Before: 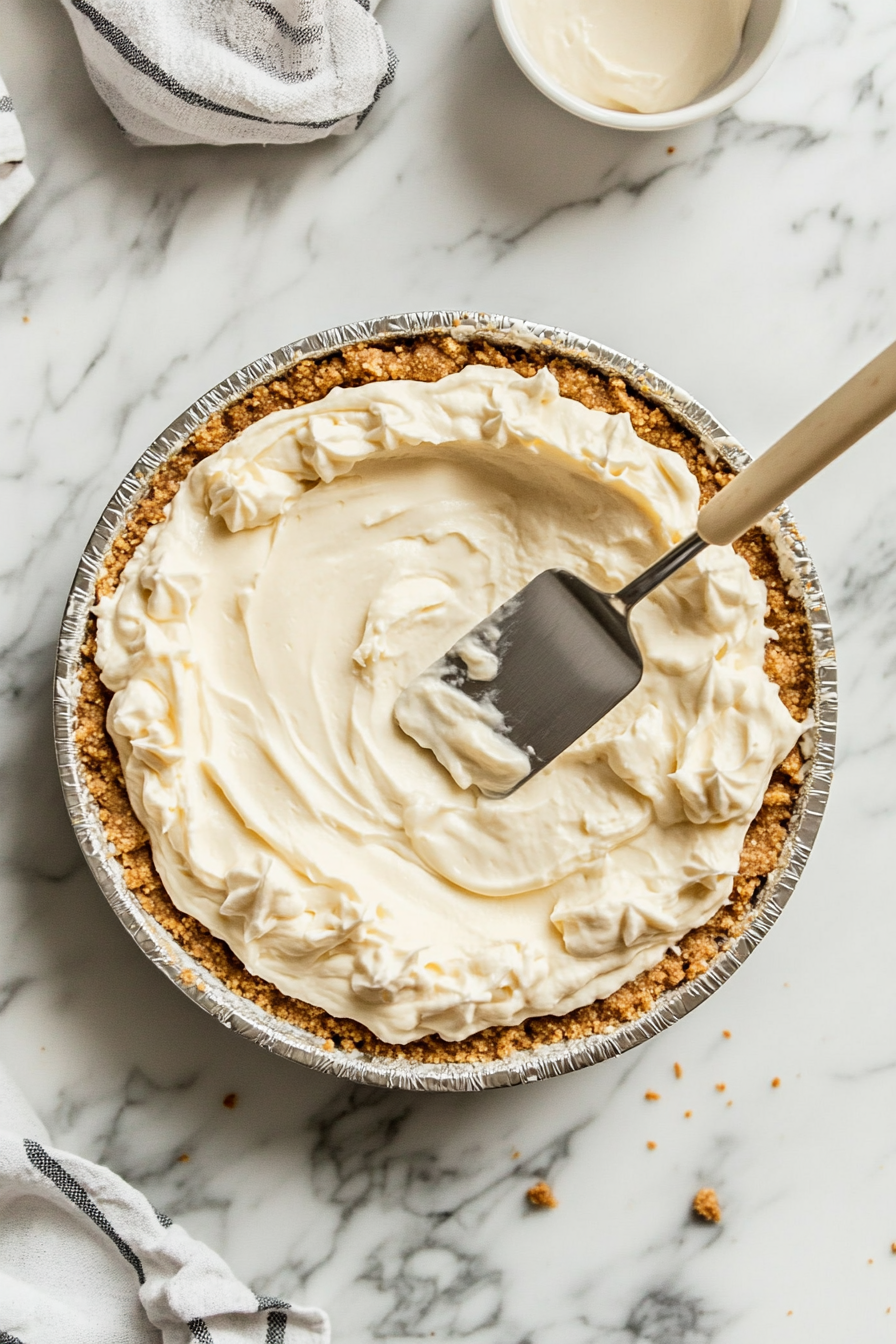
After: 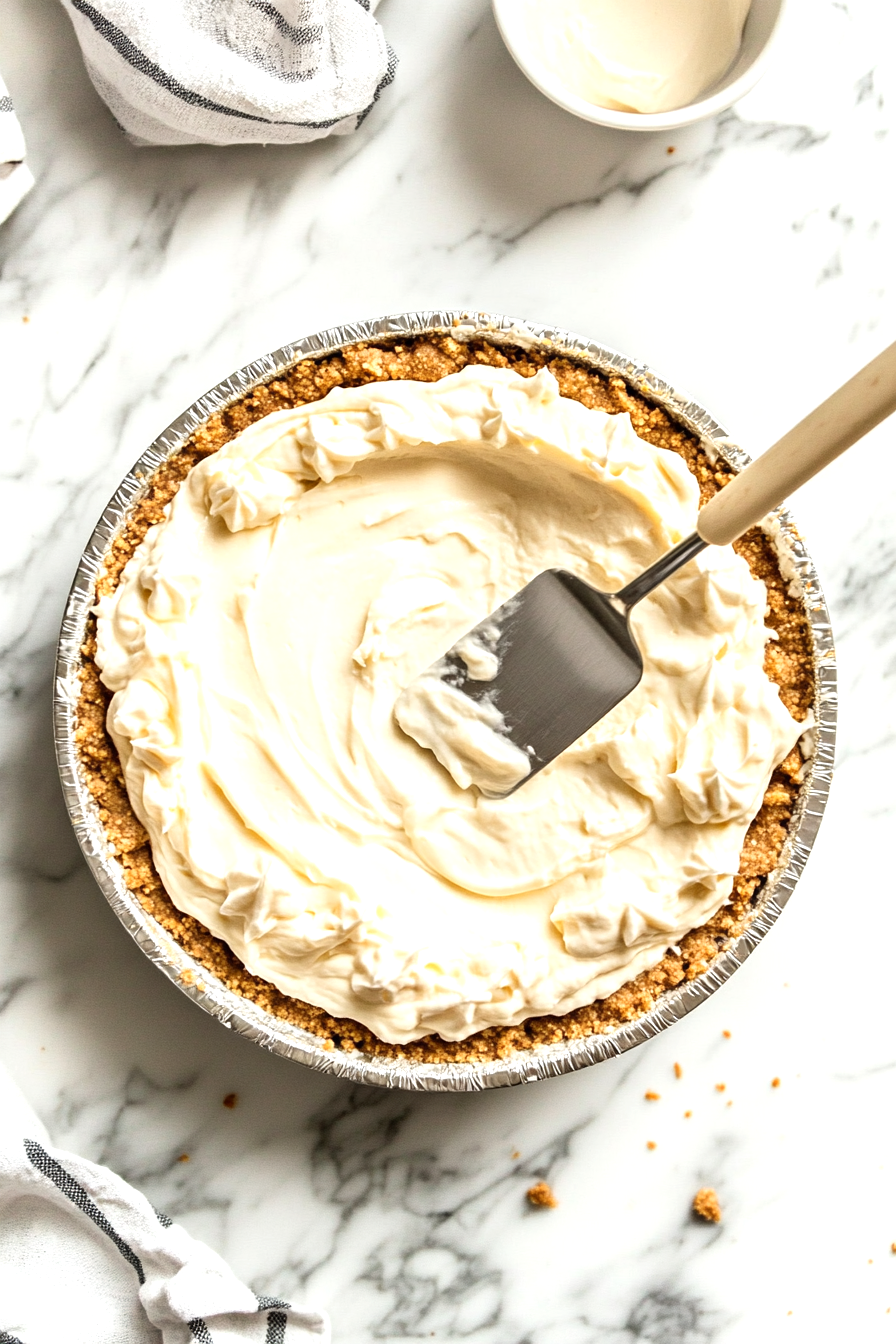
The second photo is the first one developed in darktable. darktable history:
exposure: exposure 0.559 EV, compensate highlight preservation false
